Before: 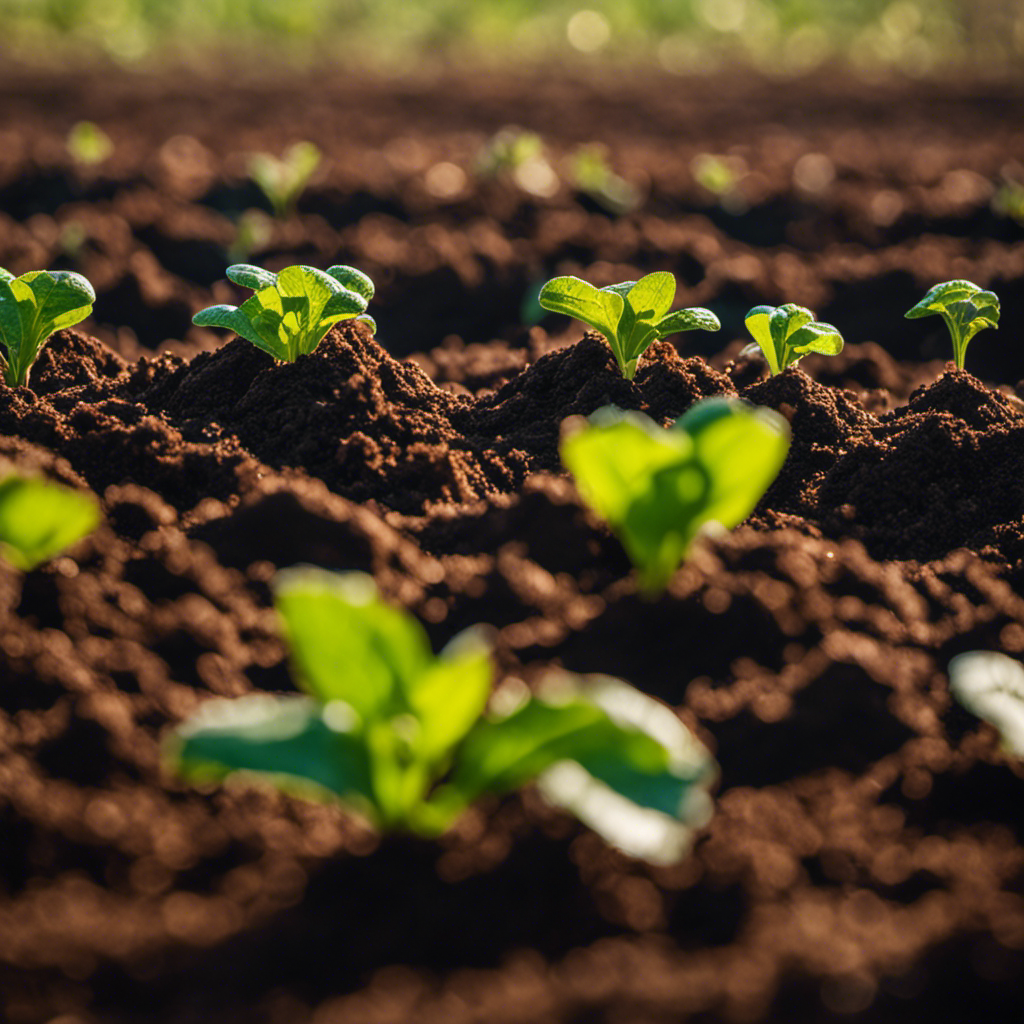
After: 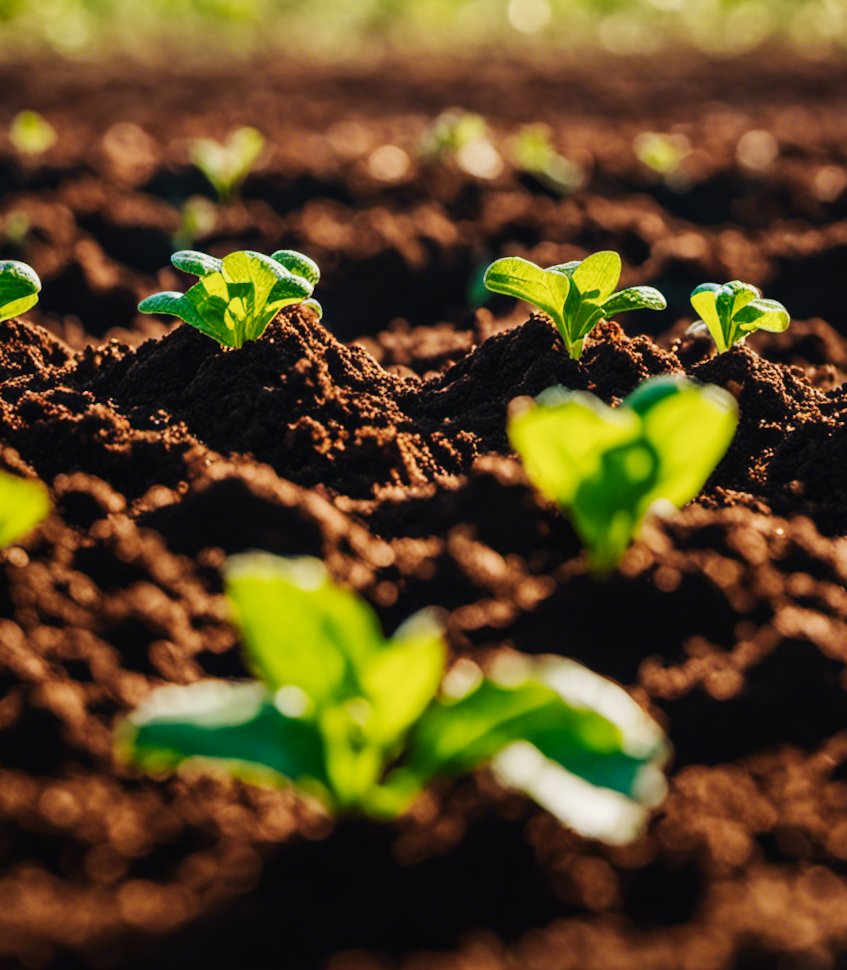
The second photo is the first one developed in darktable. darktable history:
tone curve: curves: ch0 [(0, 0.003) (0.113, 0.081) (0.207, 0.184) (0.515, 0.612) (0.712, 0.793) (0.984, 0.961)]; ch1 [(0, 0) (0.172, 0.123) (0.317, 0.272) (0.414, 0.382) (0.476, 0.479) (0.505, 0.498) (0.534, 0.534) (0.621, 0.65) (0.709, 0.764) (1, 1)]; ch2 [(0, 0) (0.411, 0.424) (0.505, 0.505) (0.521, 0.524) (0.537, 0.57) (0.65, 0.699) (1, 1)], preserve colors none
crop and rotate: angle 0.976°, left 4.221%, top 1.005%, right 11.658%, bottom 2.645%
